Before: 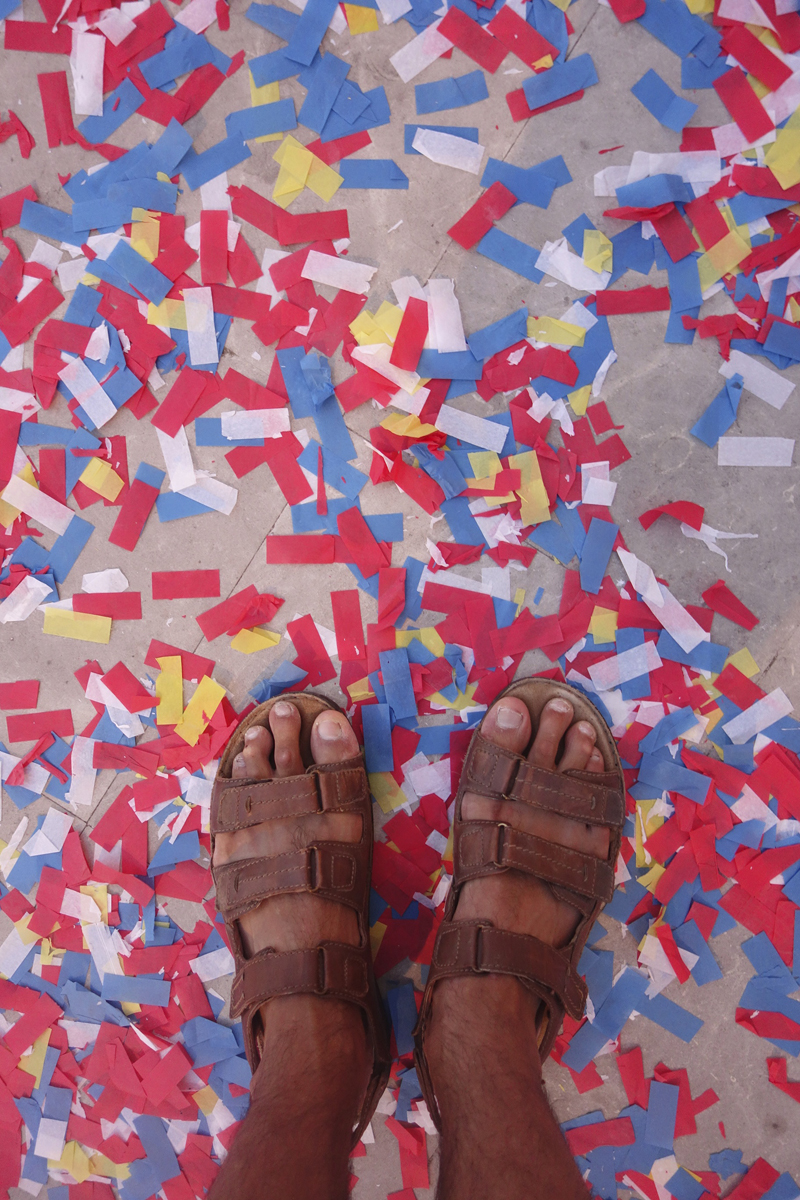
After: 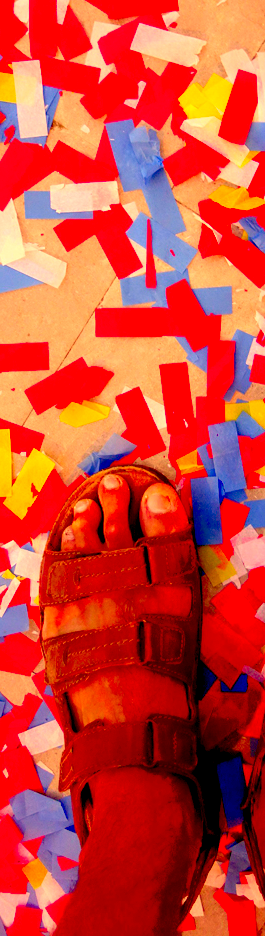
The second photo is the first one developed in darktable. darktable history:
exposure: black level correction 0.039, exposure 0.499 EV, compensate highlight preservation false
crop and rotate: left 21.607%, top 18.997%, right 45.191%, bottom 2.989%
color correction: highlights a* 10.52, highlights b* 30.45, shadows a* 2.9, shadows b* 17.55, saturation 1.72
